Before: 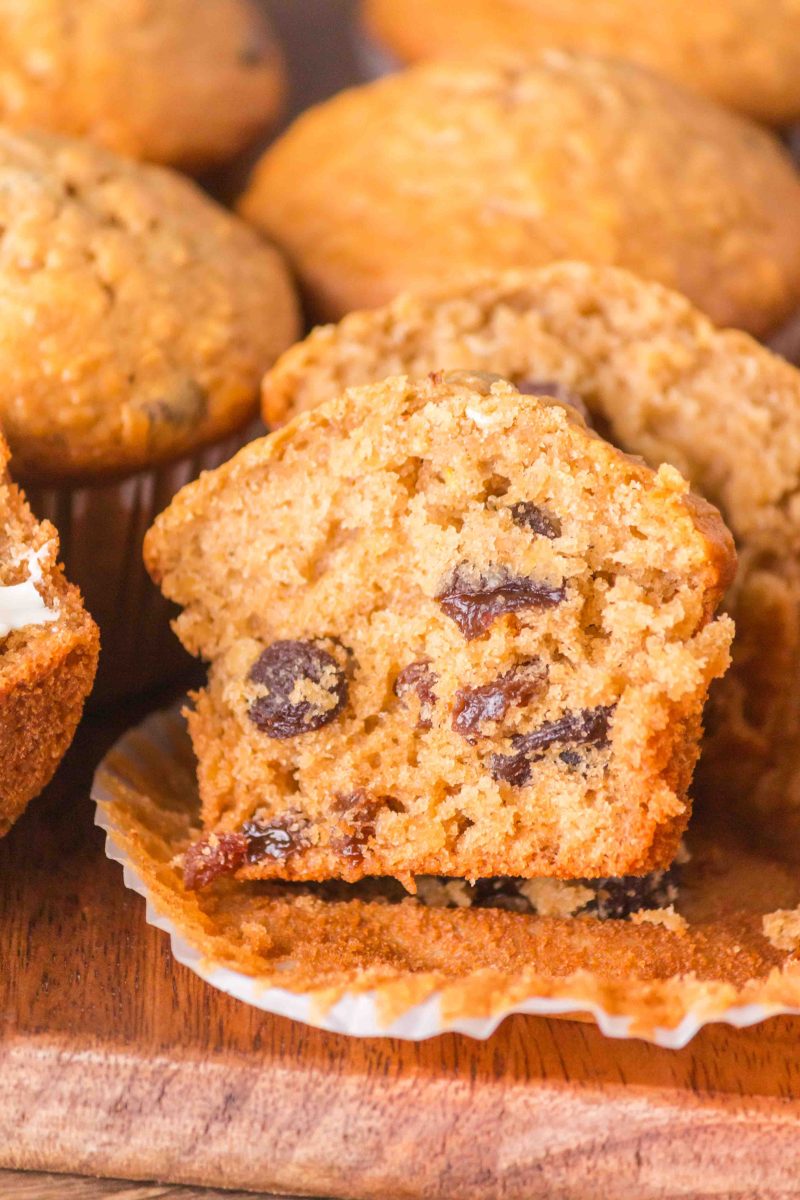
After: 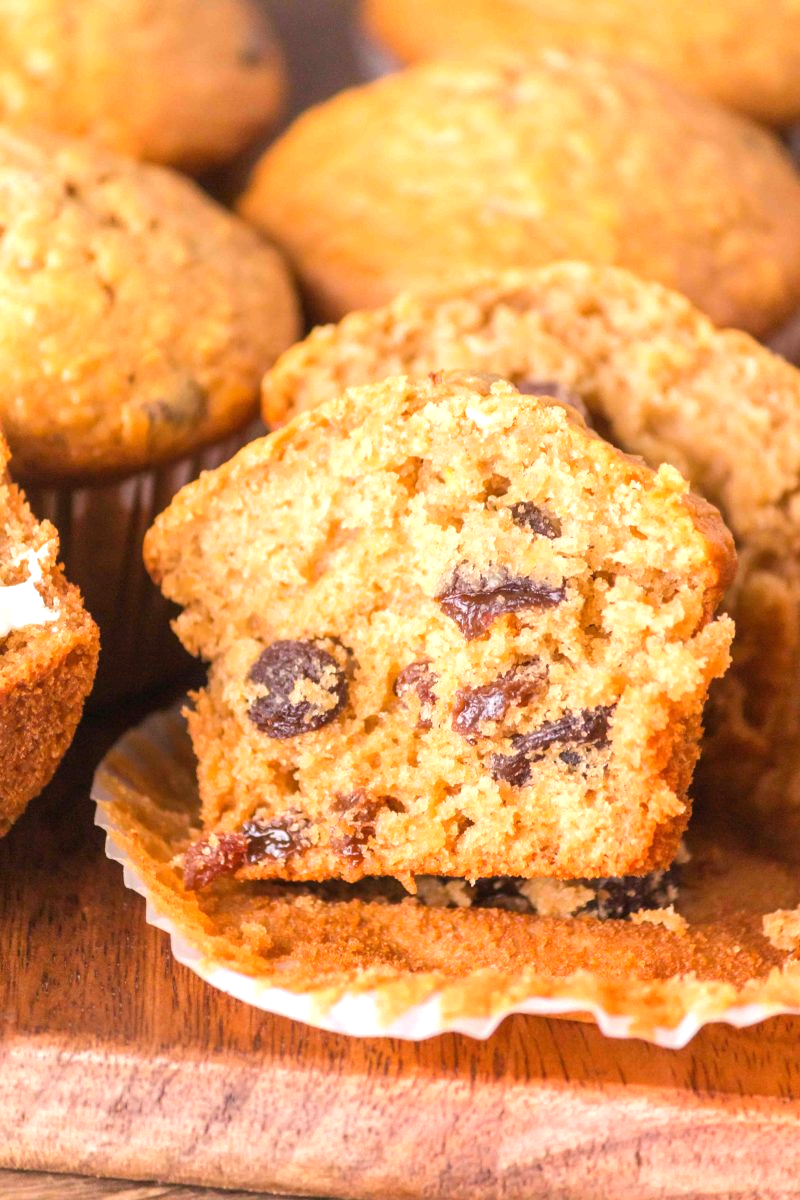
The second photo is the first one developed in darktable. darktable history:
tone equalizer: -8 EV -0.393 EV, -7 EV -0.398 EV, -6 EV -0.366 EV, -5 EV -0.209 EV, -3 EV 0.207 EV, -2 EV 0.331 EV, -1 EV 0.396 EV, +0 EV 0.444 EV
